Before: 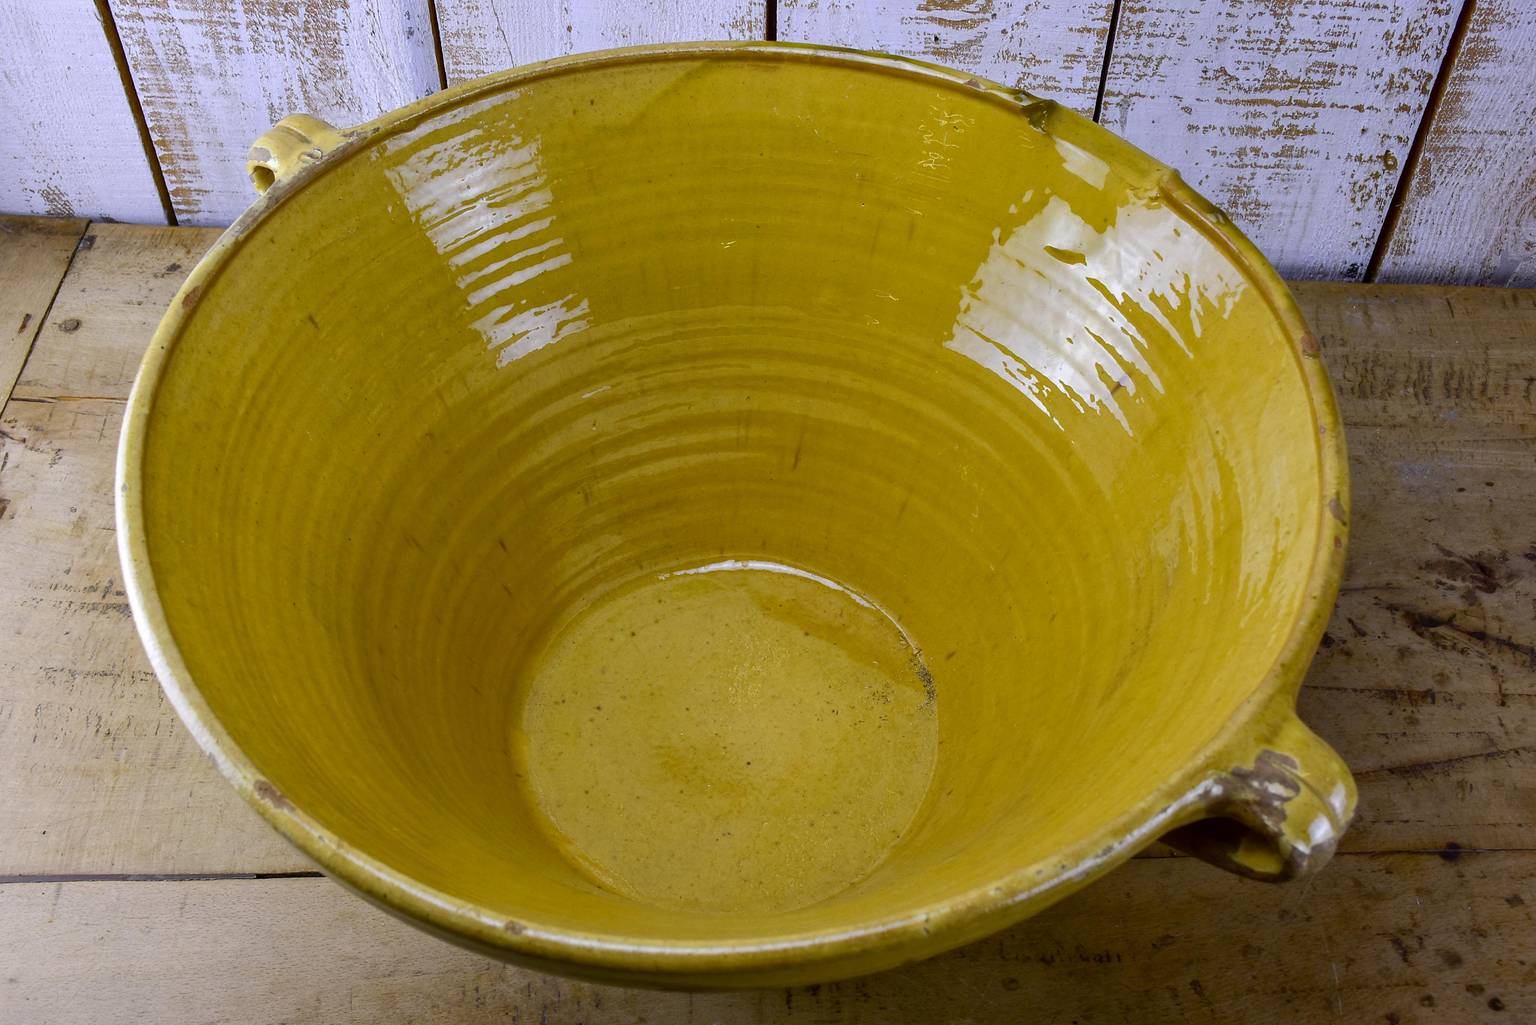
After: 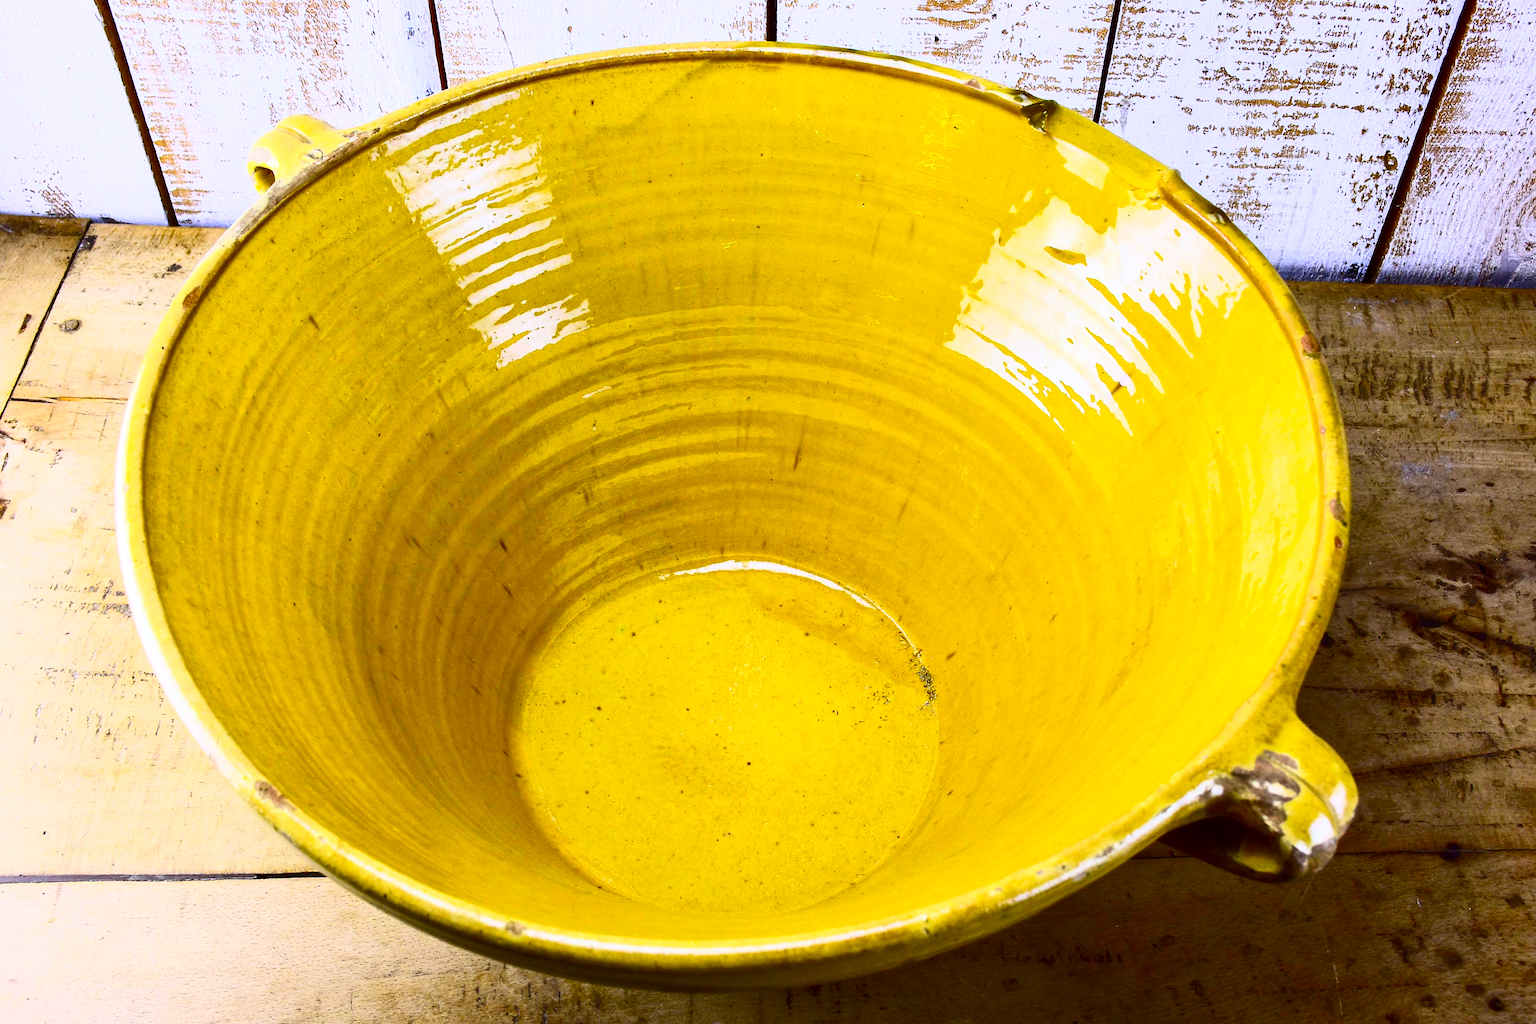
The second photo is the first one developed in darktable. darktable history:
contrast brightness saturation: contrast 0.263, brightness 0.018, saturation 0.86
tone curve: curves: ch0 [(0, 0) (0.003, 0.003) (0.011, 0.013) (0.025, 0.028) (0.044, 0.05) (0.069, 0.079) (0.1, 0.113) (0.136, 0.154) (0.177, 0.201) (0.224, 0.268) (0.277, 0.38) (0.335, 0.486) (0.399, 0.588) (0.468, 0.688) (0.543, 0.787) (0.623, 0.854) (0.709, 0.916) (0.801, 0.957) (0.898, 0.978) (1, 1)], color space Lab, independent channels, preserve colors none
